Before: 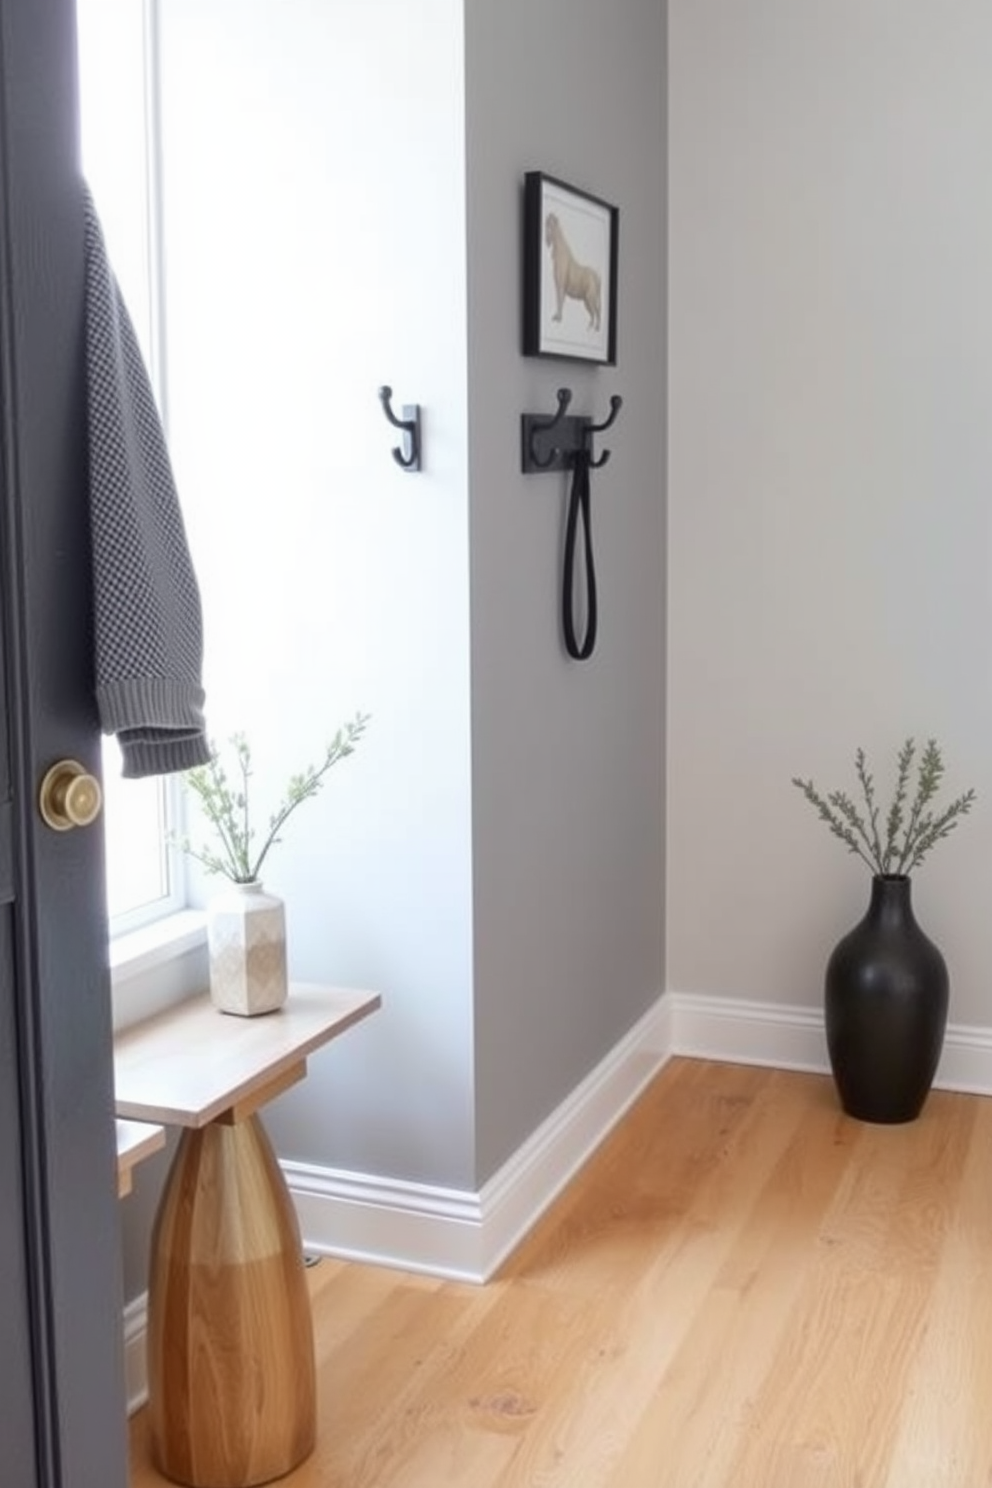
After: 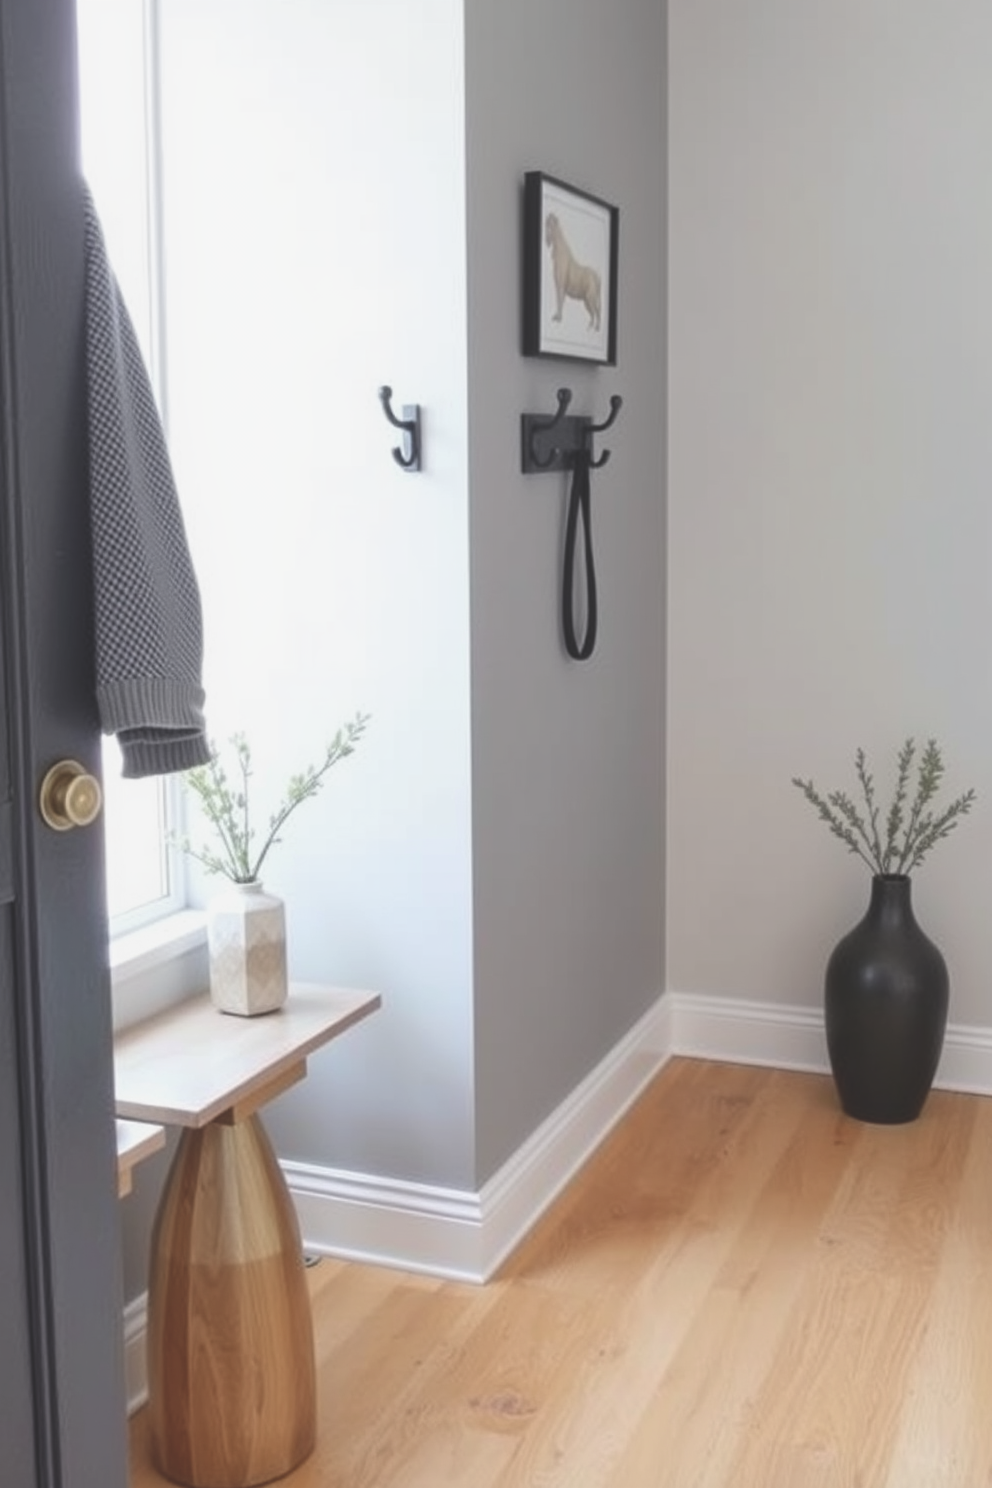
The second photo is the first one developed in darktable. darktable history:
exposure: black level correction -0.025, exposure -0.117 EV, compensate highlight preservation false
contrast brightness saturation: saturation -0.05
